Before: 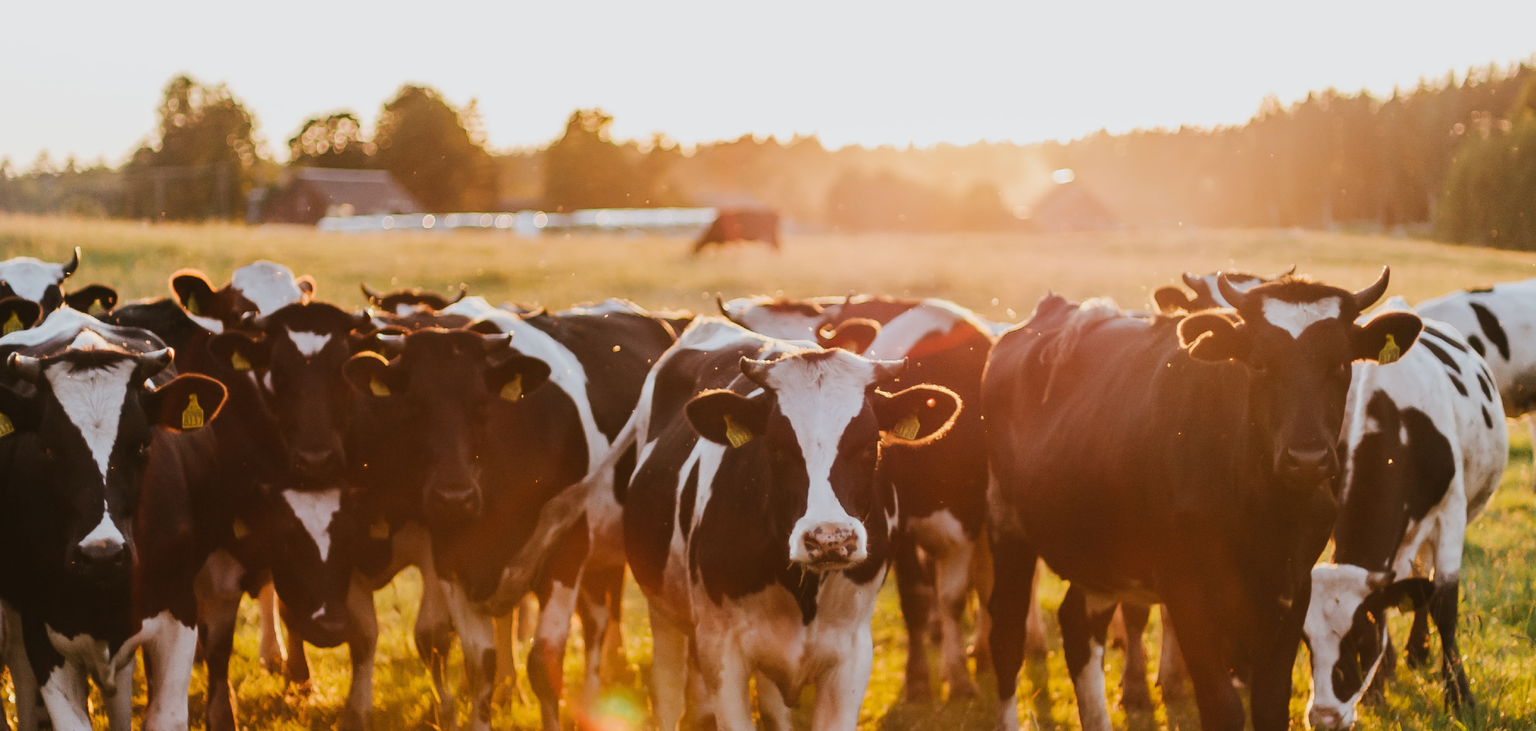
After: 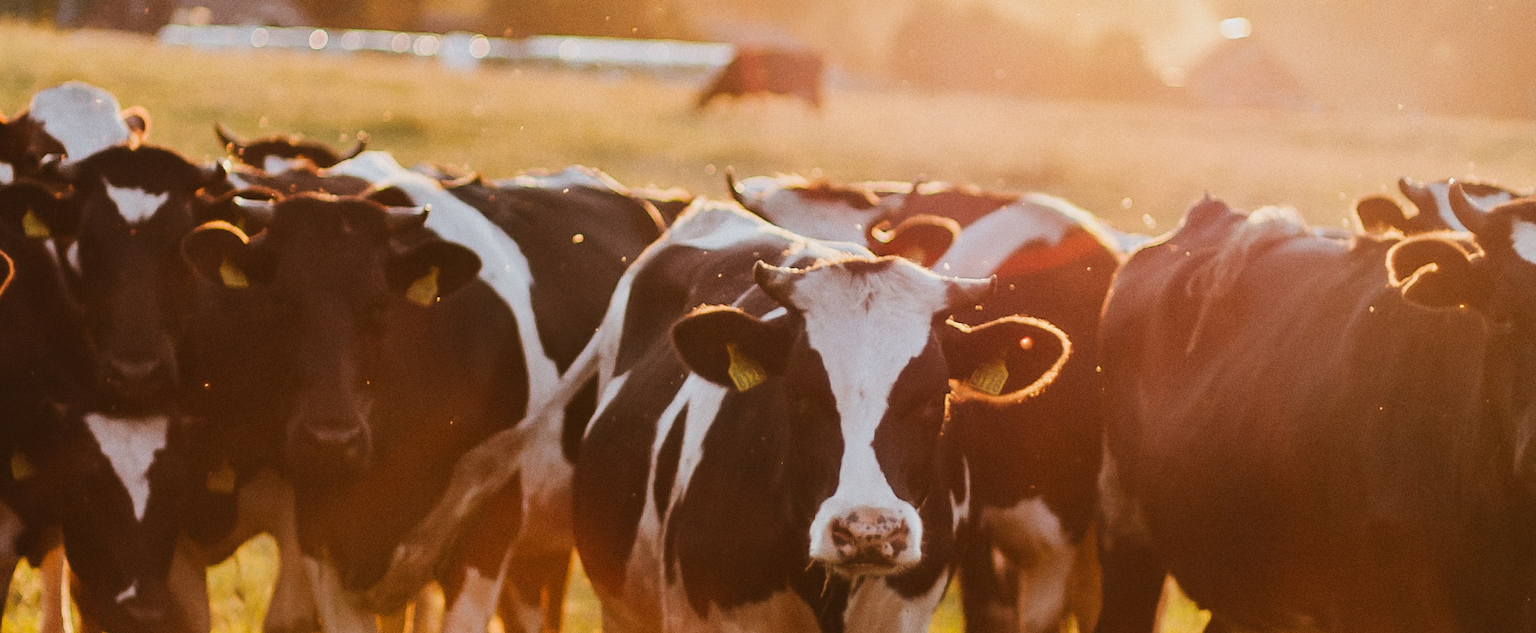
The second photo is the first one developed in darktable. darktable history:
grain: coarseness 0.09 ISO
crop and rotate: angle -3.37°, left 9.79%, top 20.73%, right 12.42%, bottom 11.82%
